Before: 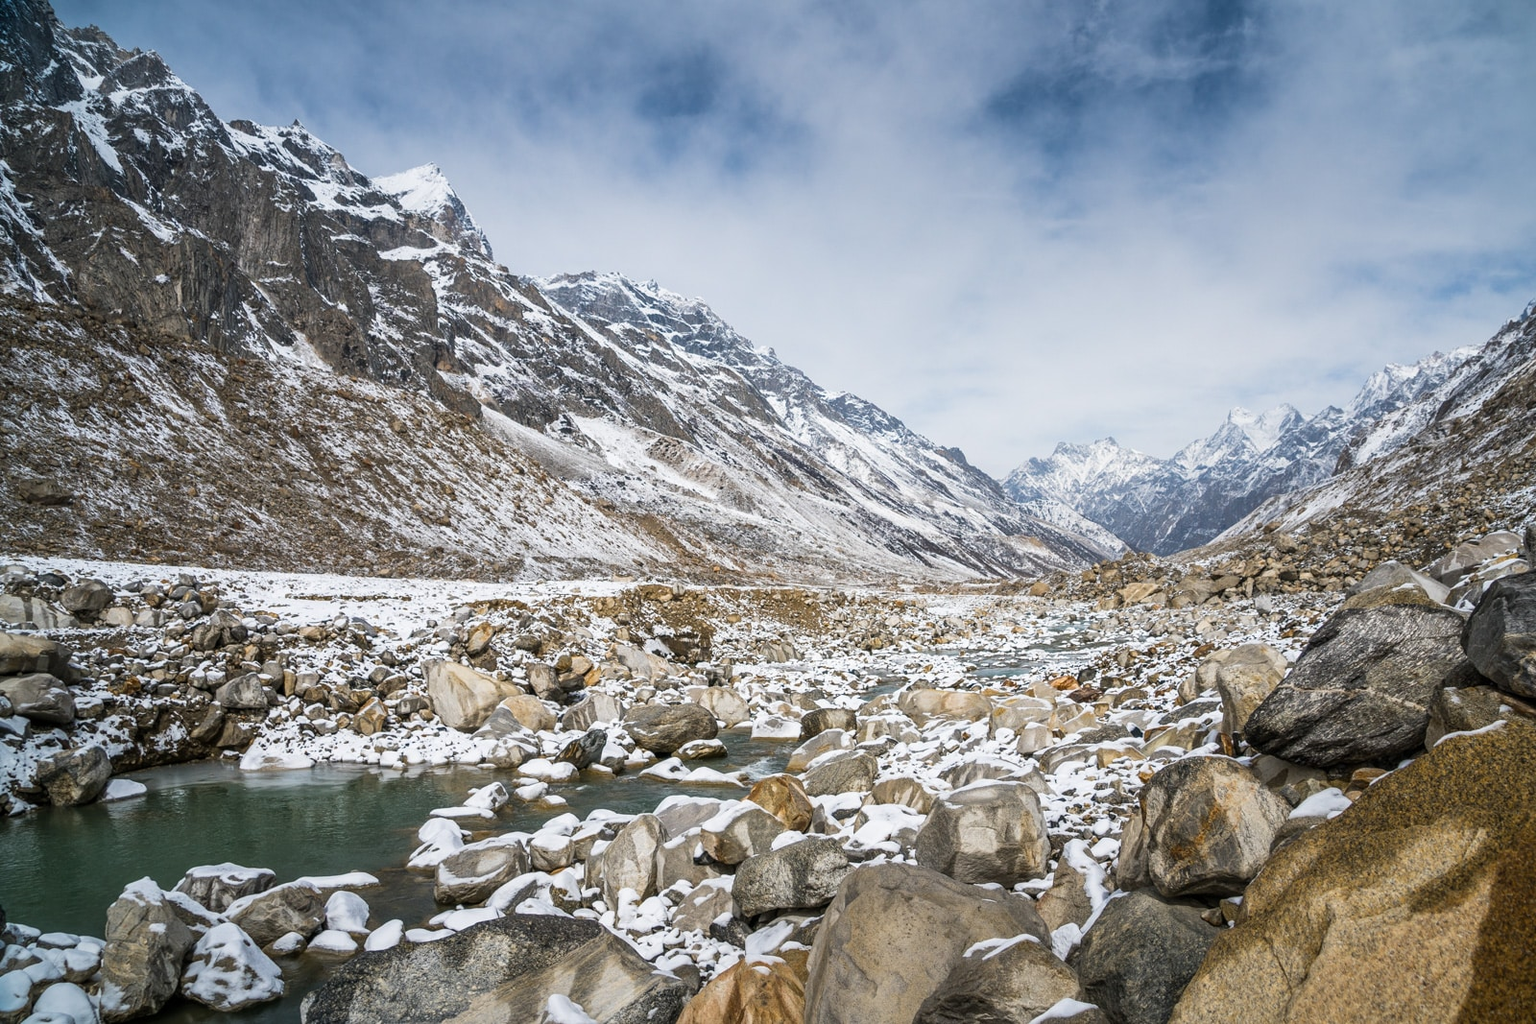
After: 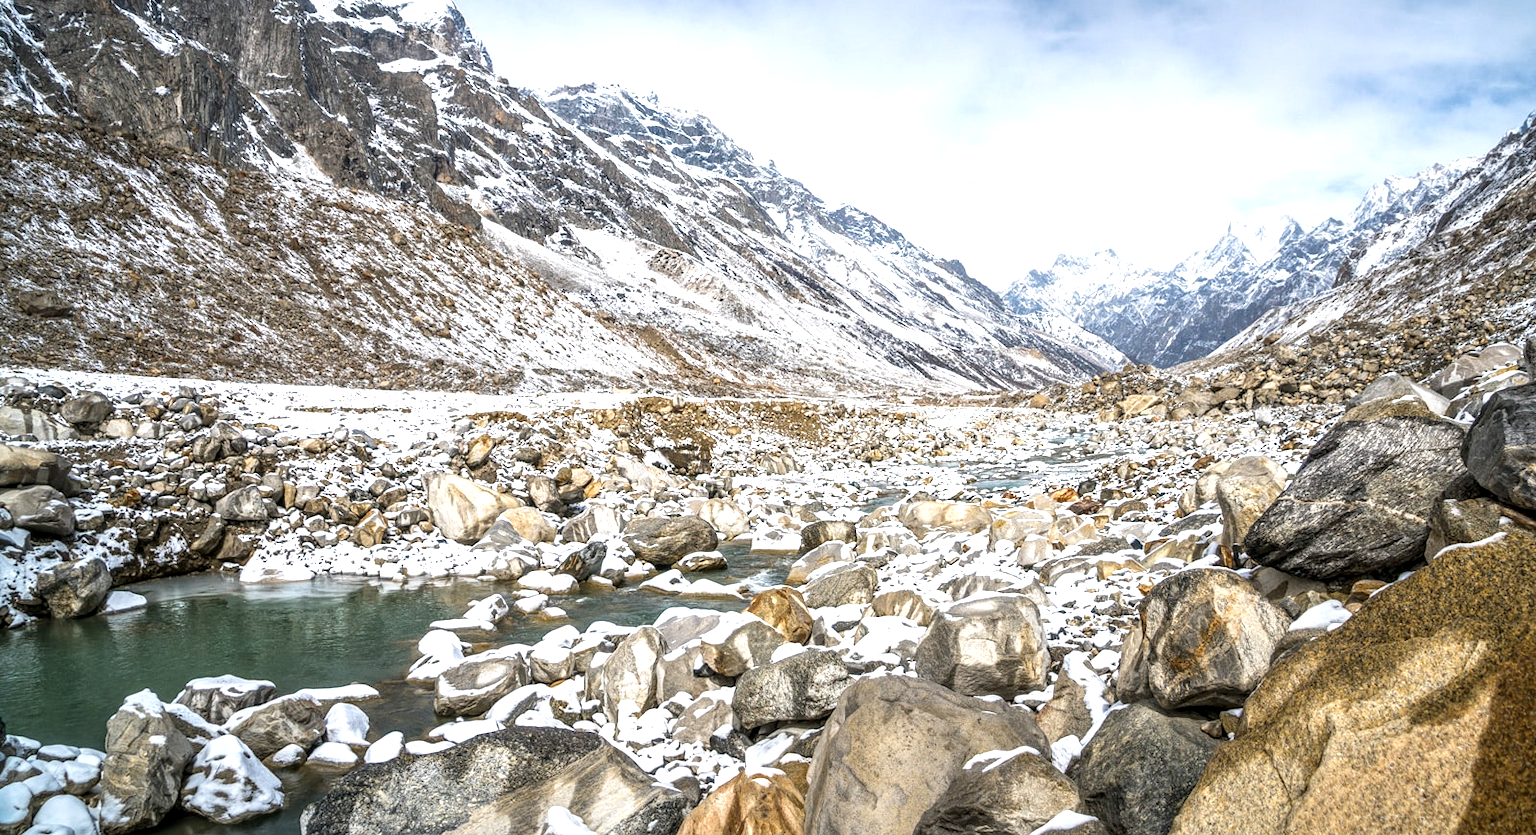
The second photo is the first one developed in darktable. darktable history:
crop and rotate: top 18.415%
local contrast: detail 130%
exposure: exposure 0.733 EV, compensate highlight preservation false
